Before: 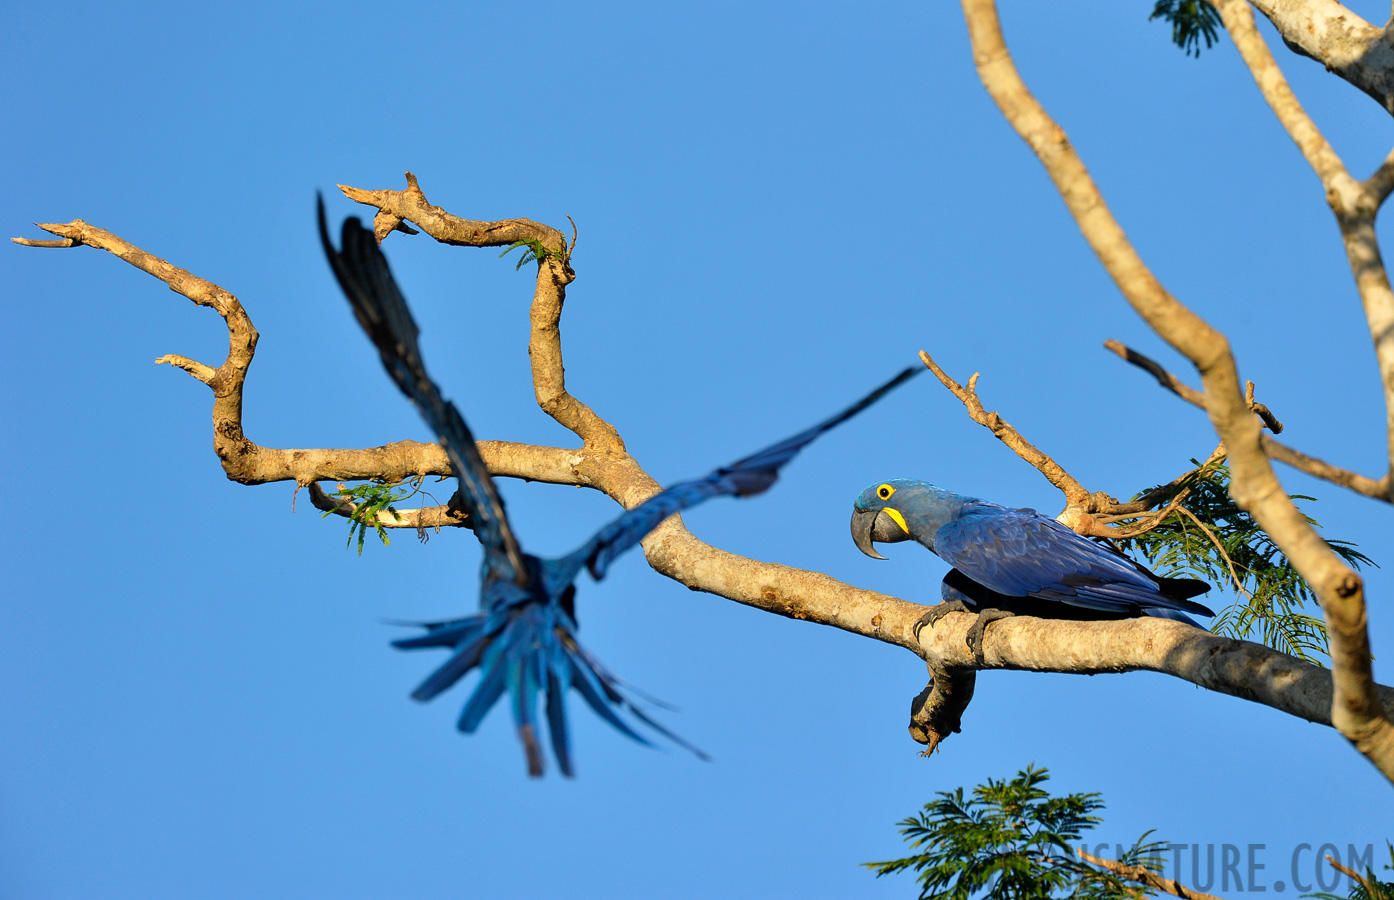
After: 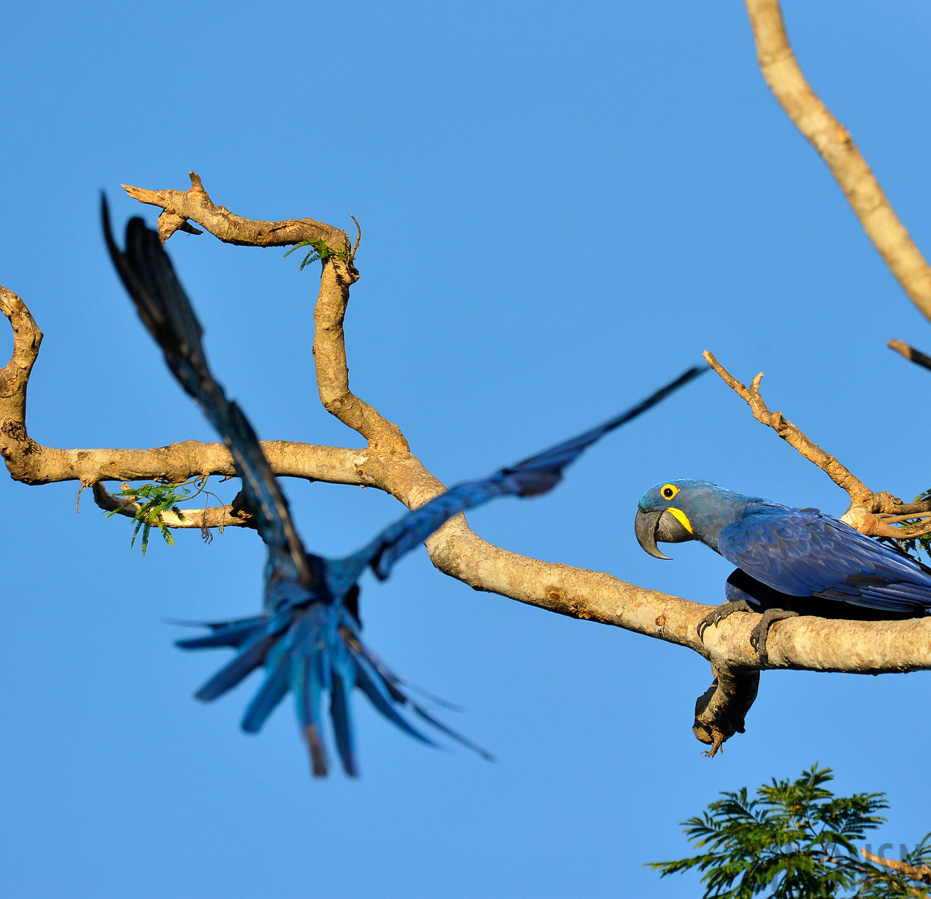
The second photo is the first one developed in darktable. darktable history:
crop and rotate: left 15.518%, right 17.689%
